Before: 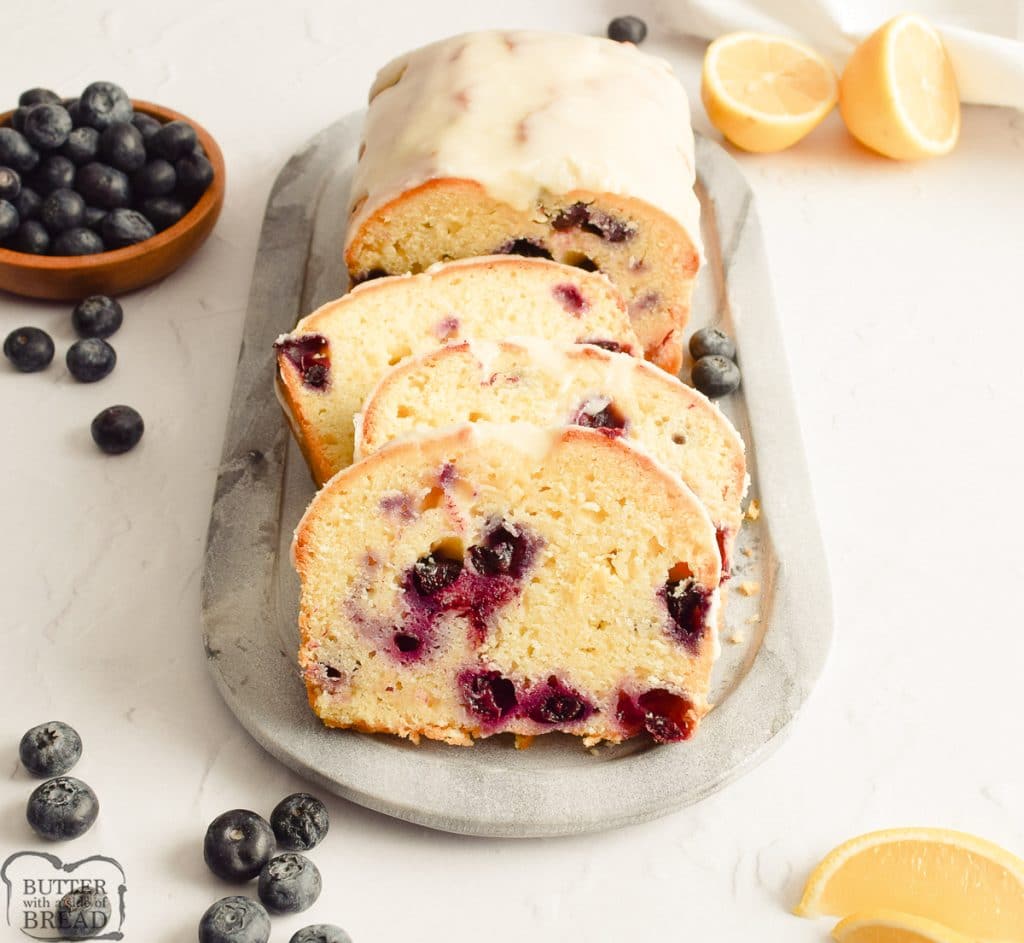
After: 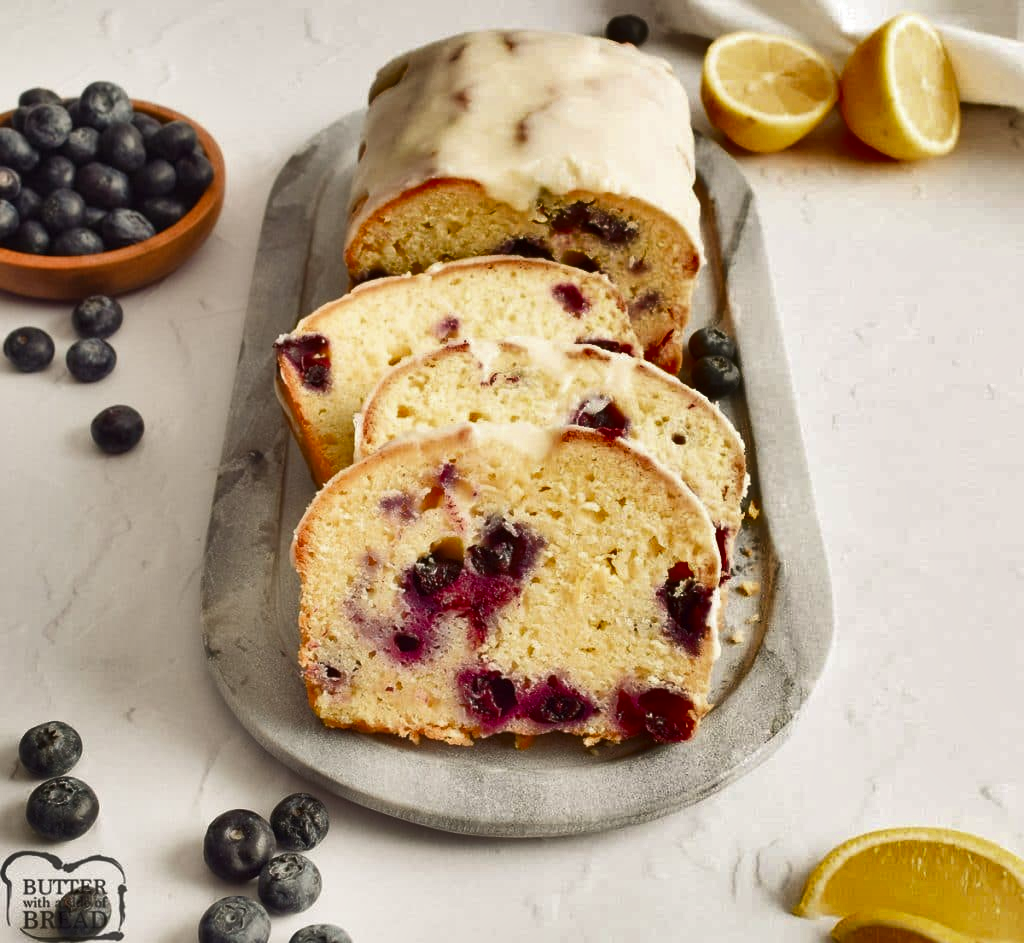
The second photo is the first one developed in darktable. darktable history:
shadows and highlights: radius 108.67, shadows 40.81, highlights -72.78, low approximation 0.01, soften with gaussian
